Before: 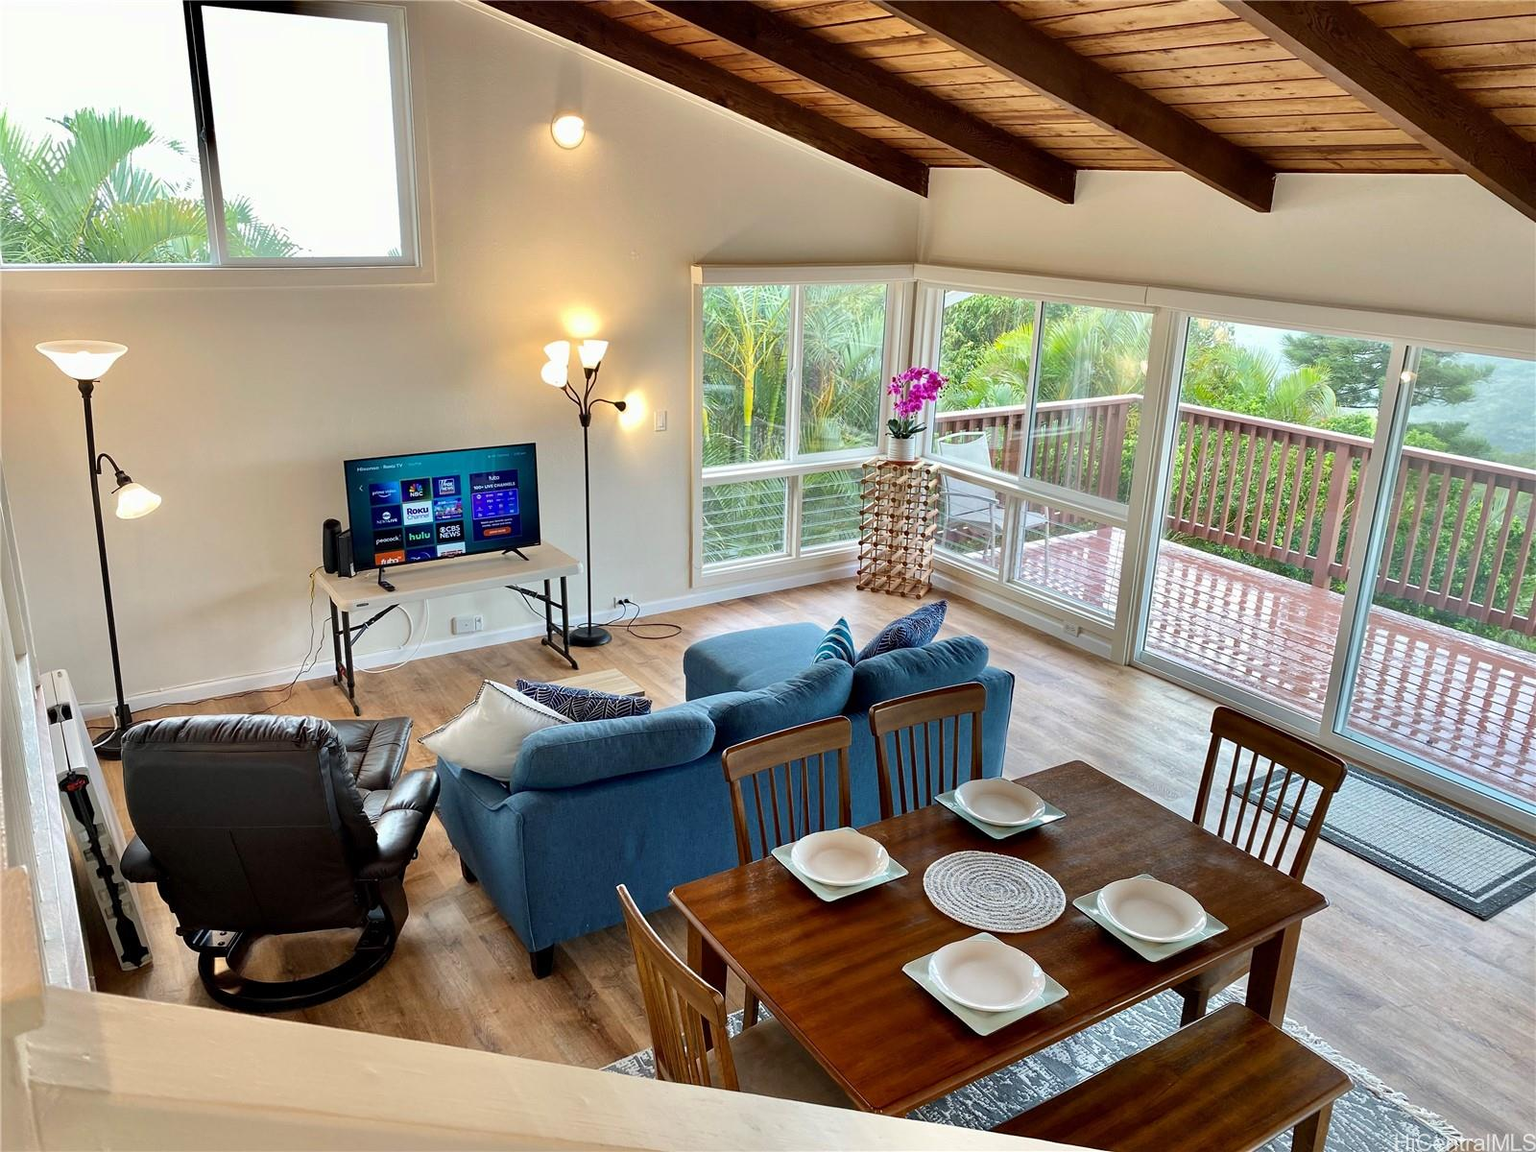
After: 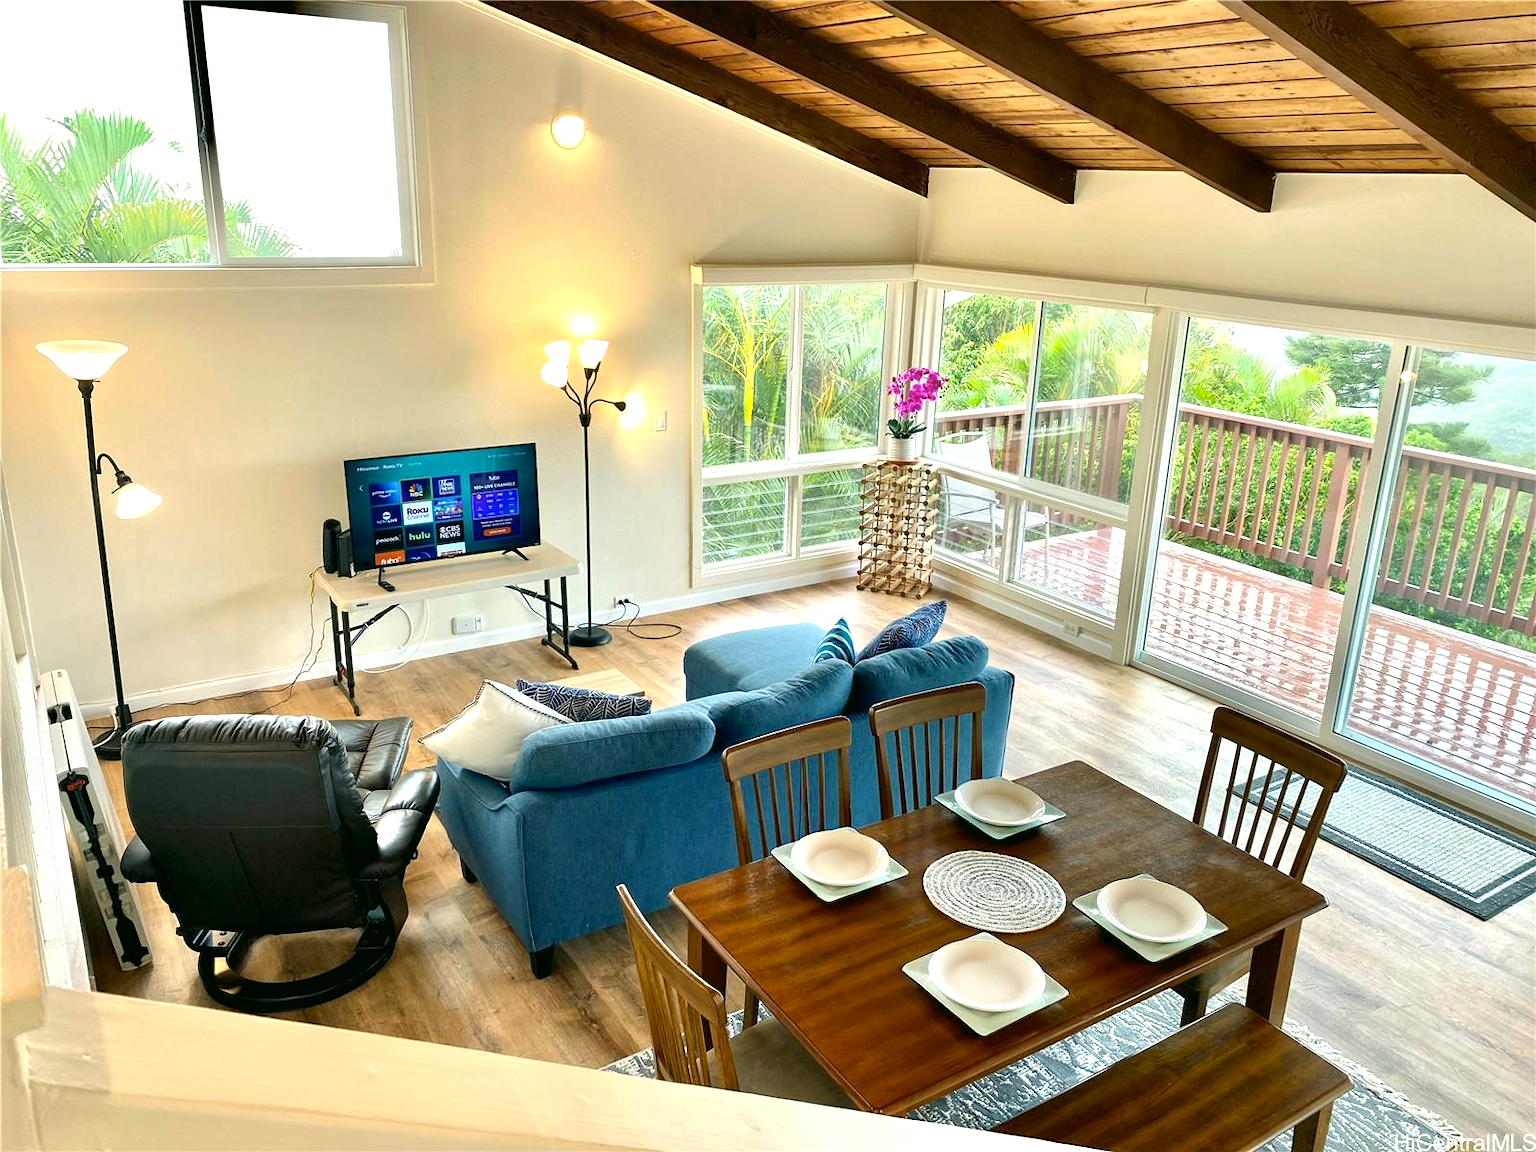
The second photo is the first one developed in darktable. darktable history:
color correction: highlights a* -0.403, highlights b* 9.21, shadows a* -8.97, shadows b* 1.19
exposure: exposure 0.662 EV, compensate exposure bias true, compensate highlight preservation false
